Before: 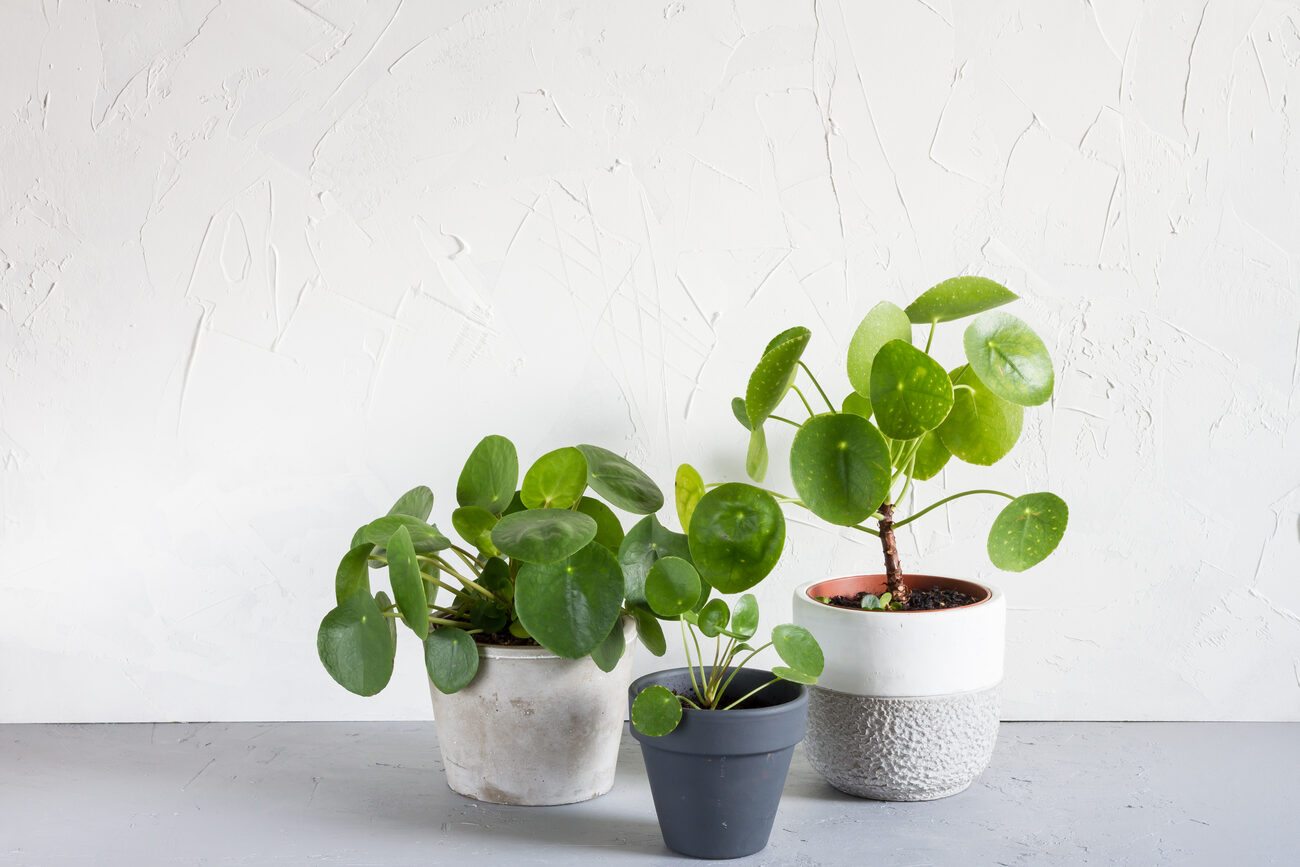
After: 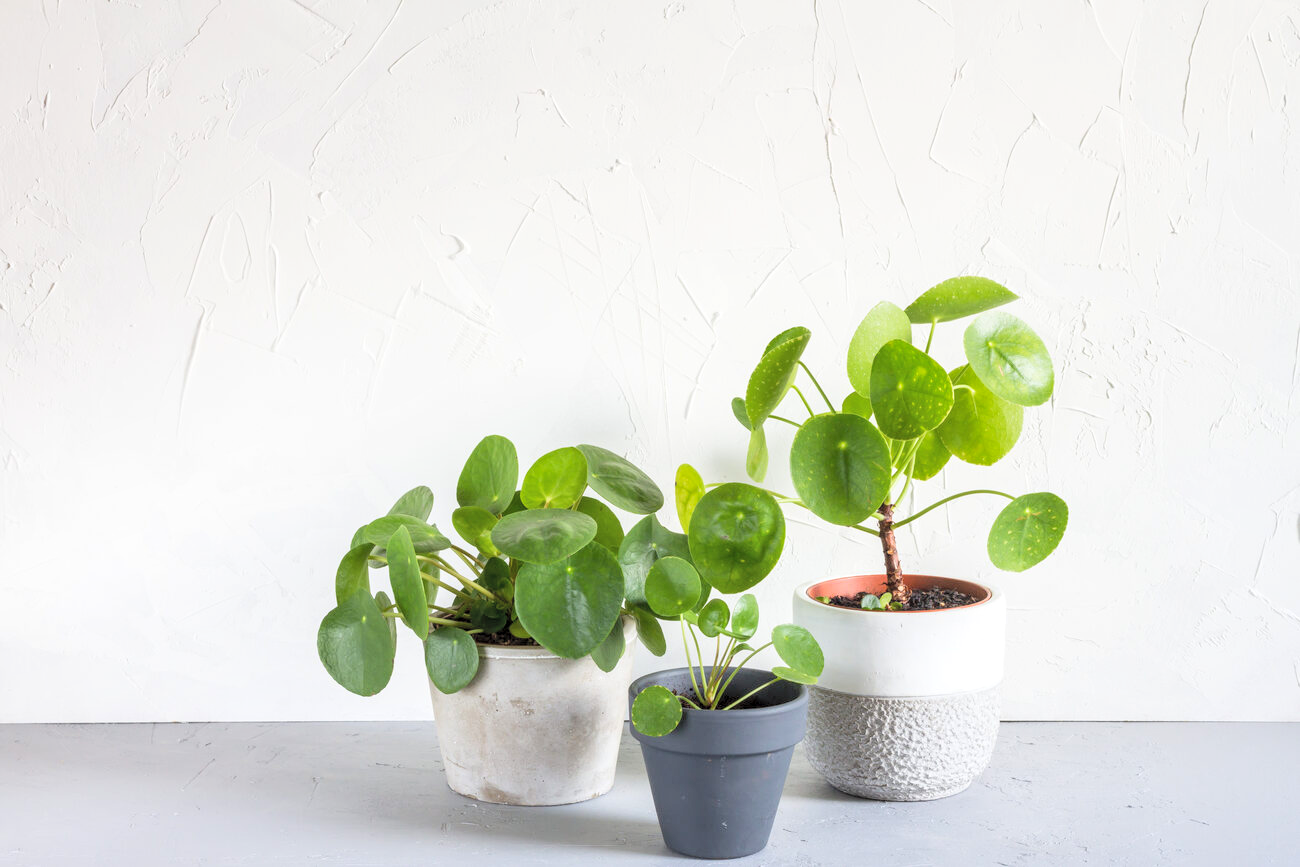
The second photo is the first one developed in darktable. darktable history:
contrast brightness saturation: contrast 0.099, brightness 0.293, saturation 0.148
local contrast: on, module defaults
